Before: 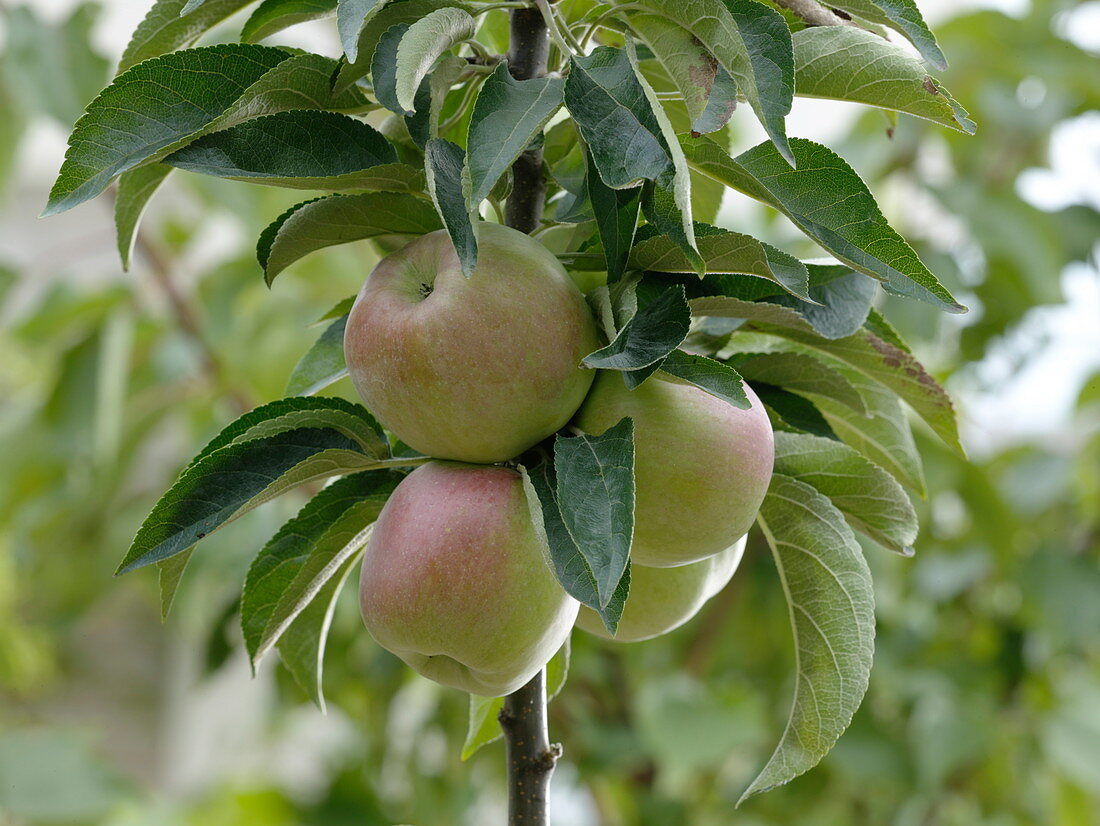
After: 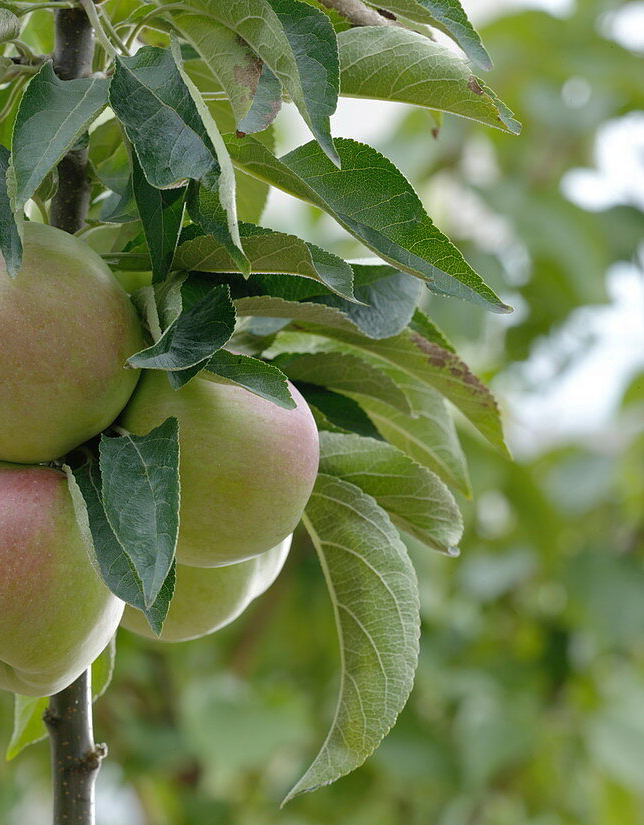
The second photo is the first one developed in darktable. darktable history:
shadows and highlights: on, module defaults
crop: left 41.45%
